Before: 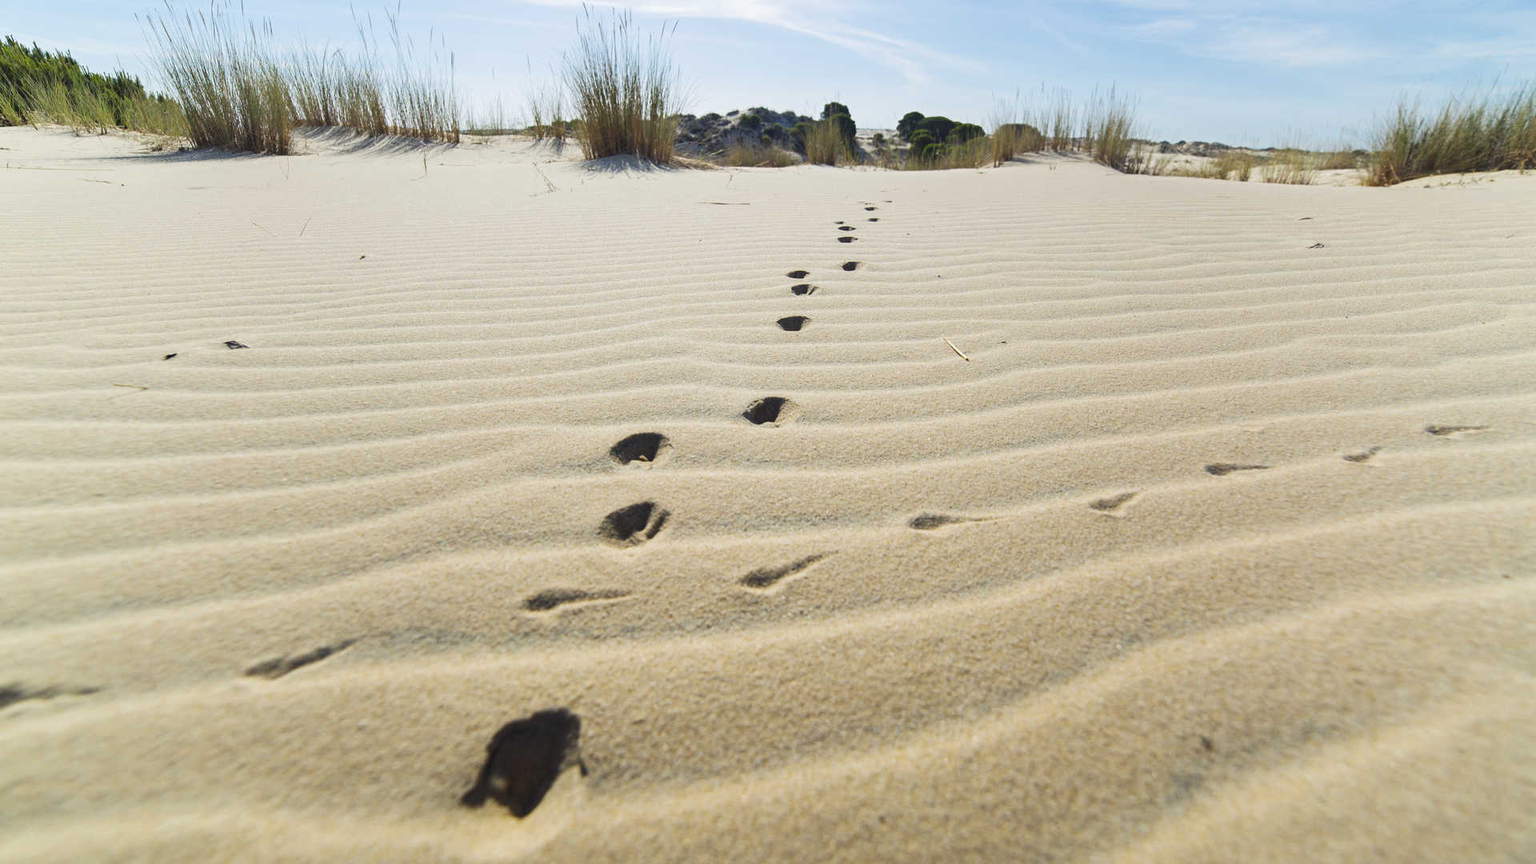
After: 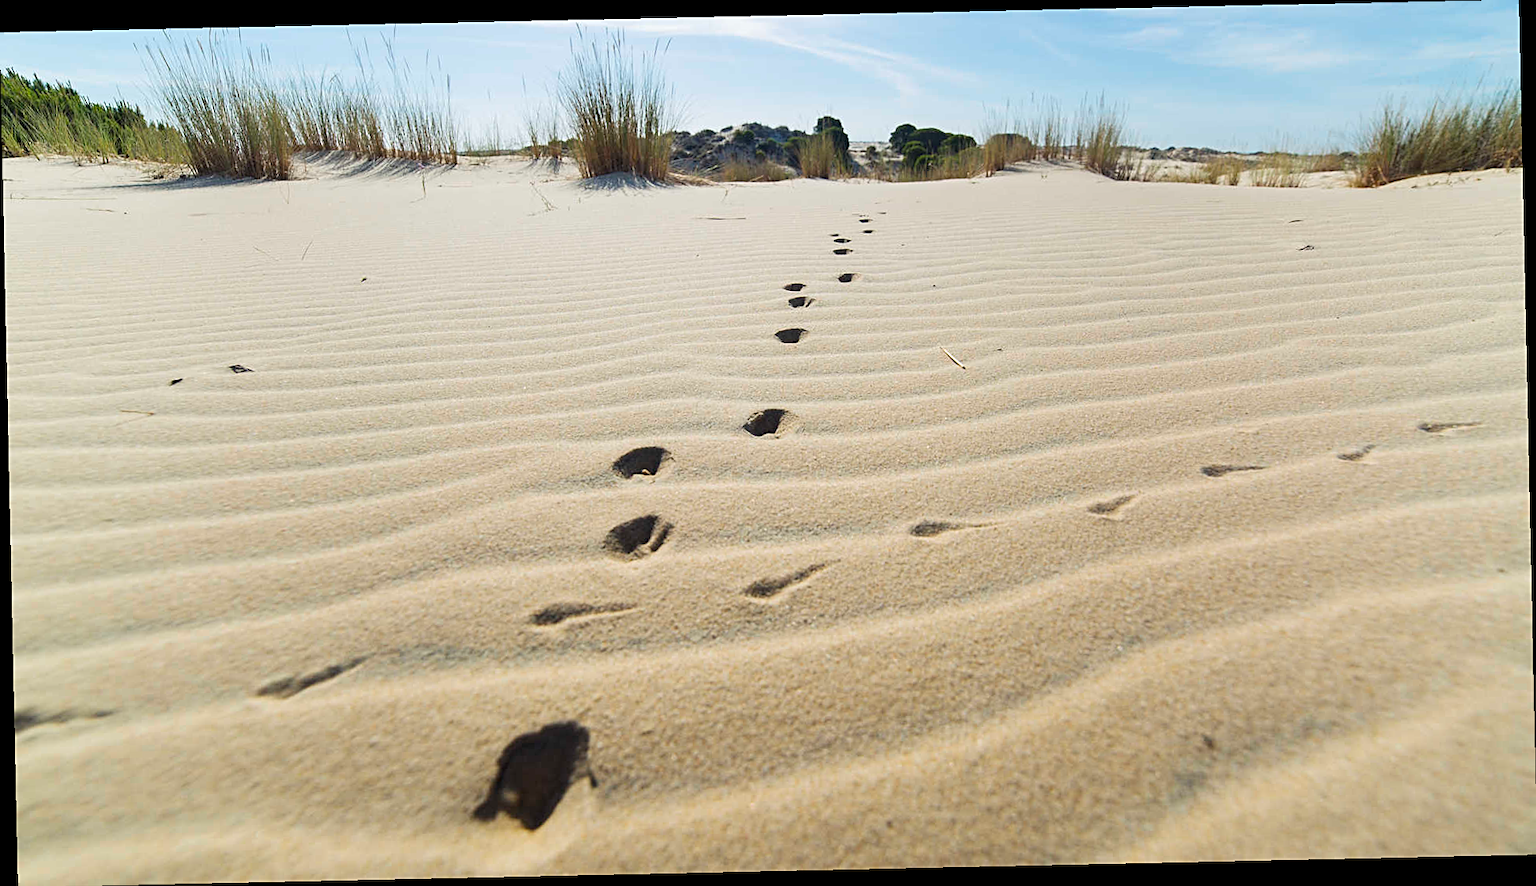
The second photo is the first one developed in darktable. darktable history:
sharpen: on, module defaults
rotate and perspective: rotation -1.24°, automatic cropping off
